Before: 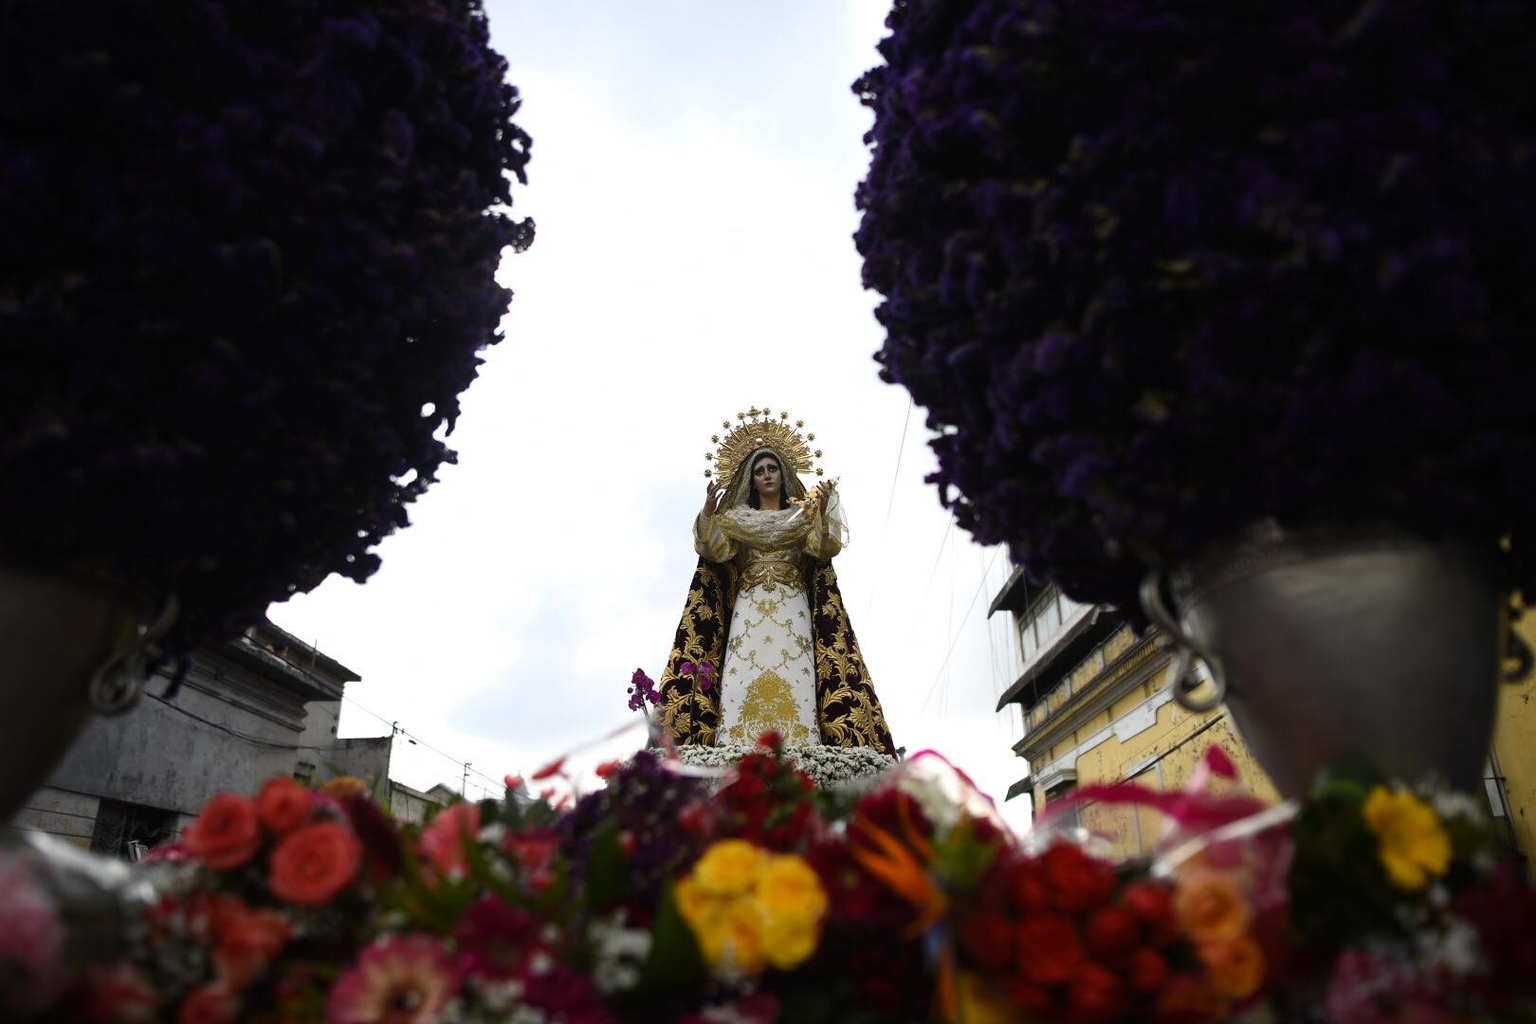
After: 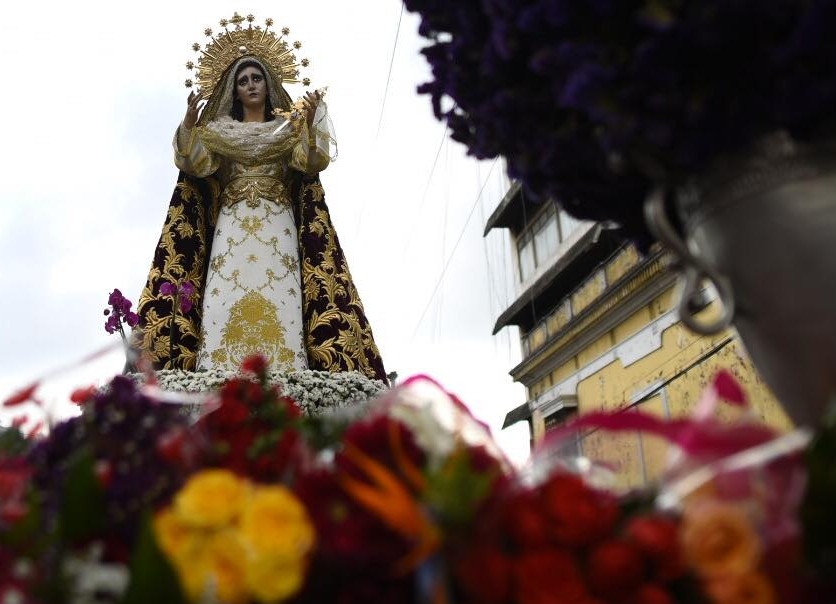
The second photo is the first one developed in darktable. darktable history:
crop: left 34.462%, top 38.569%, right 13.877%, bottom 5.485%
